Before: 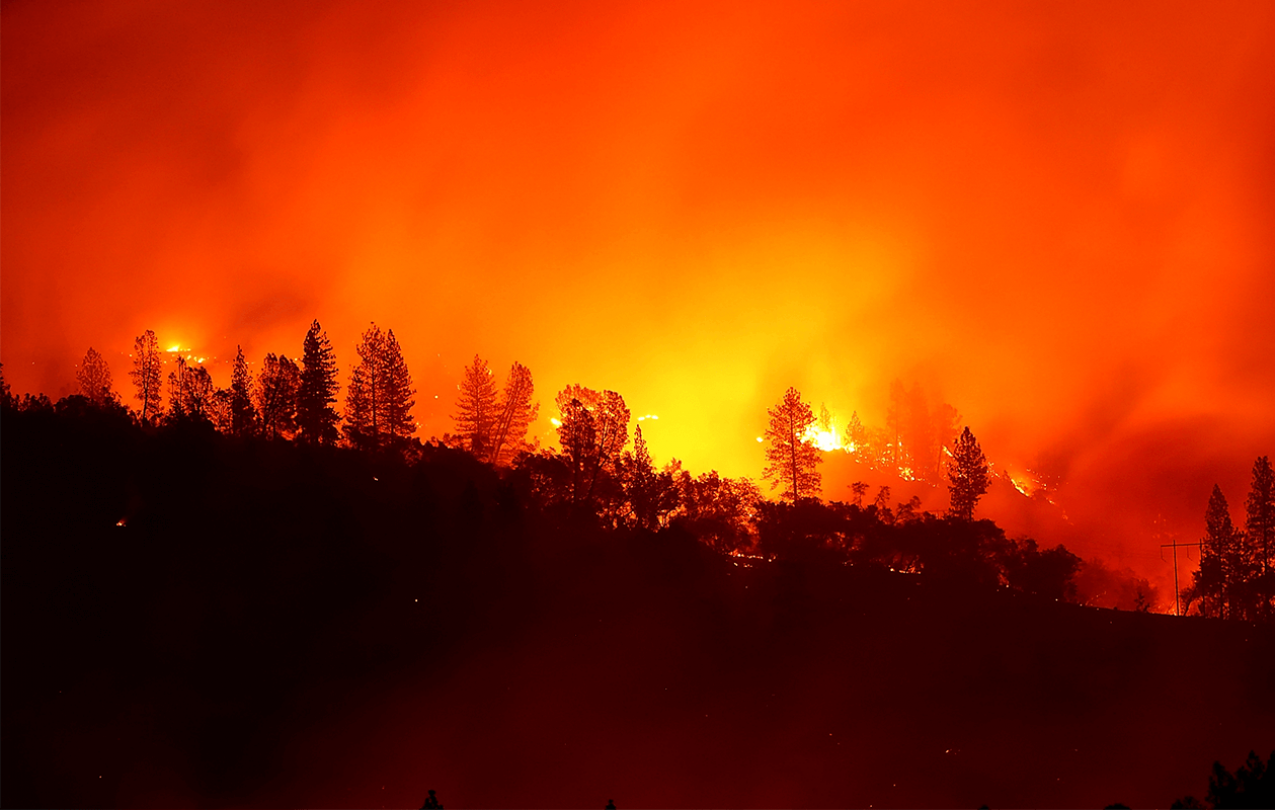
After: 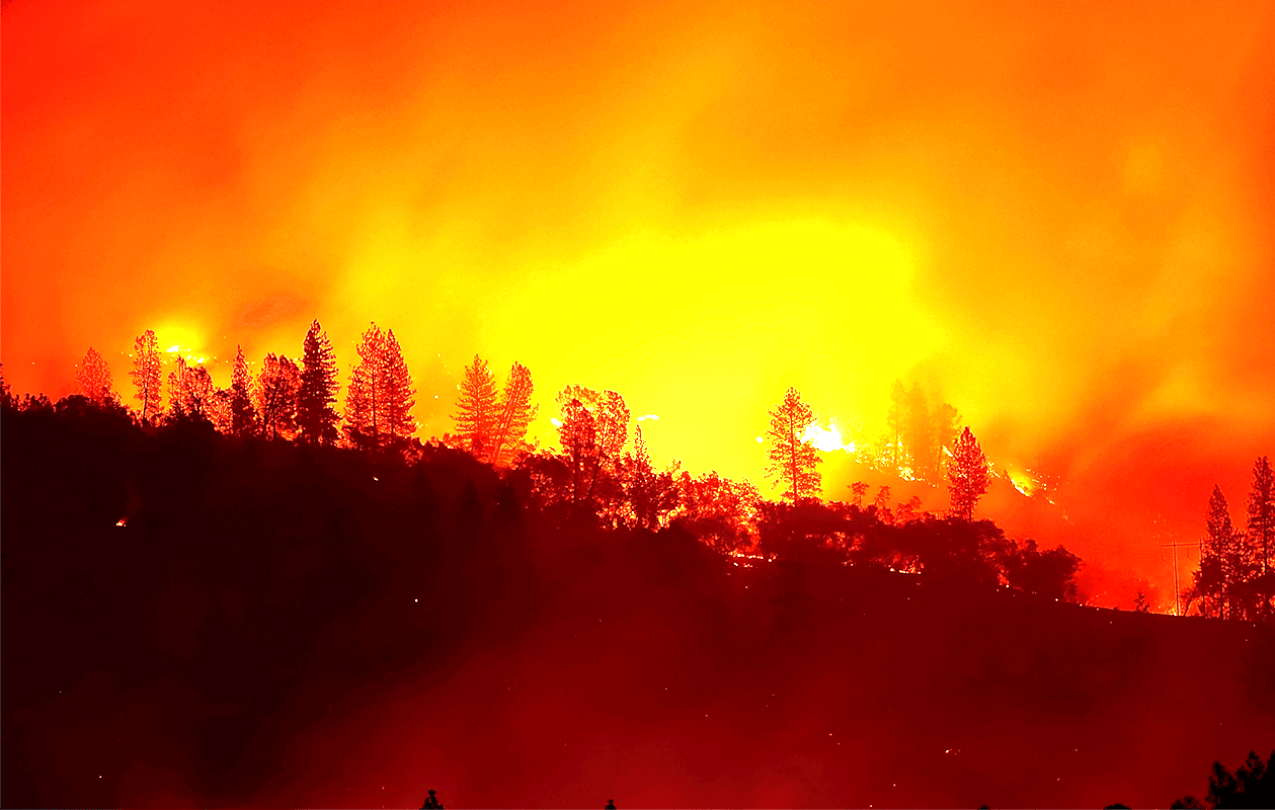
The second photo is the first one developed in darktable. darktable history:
white balance: red 1.009, blue 1.027
exposure: exposure 2.25 EV, compensate highlight preservation false
